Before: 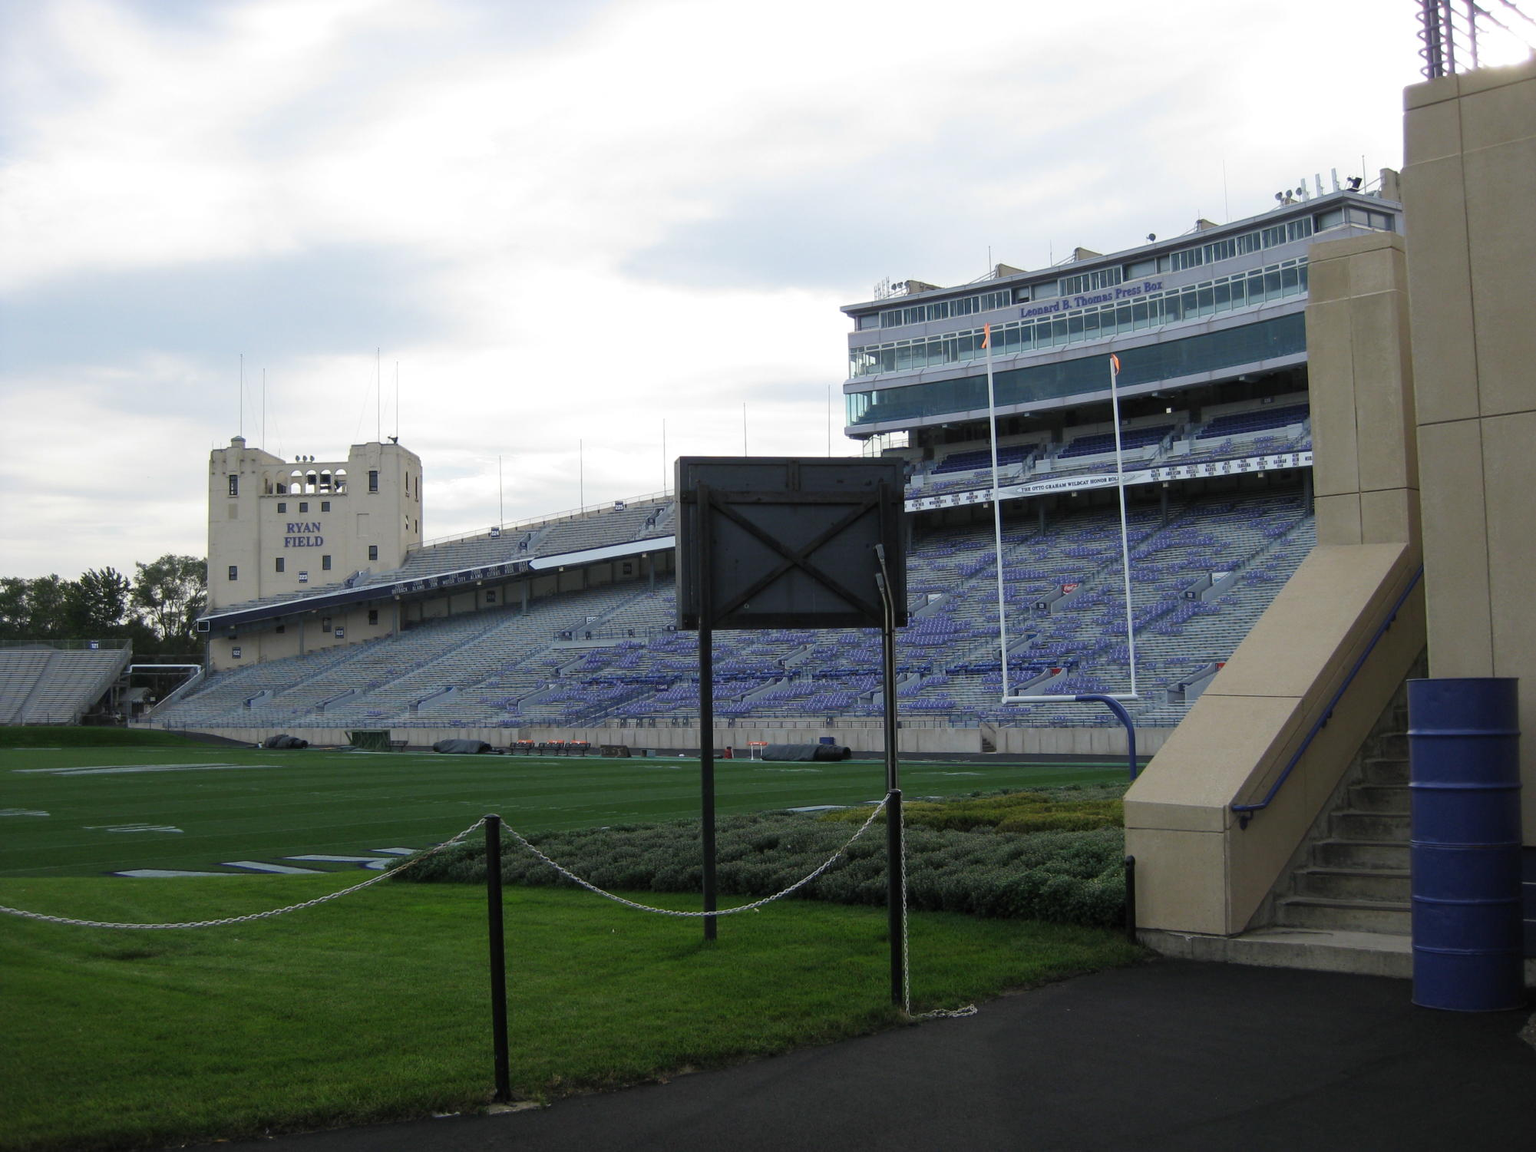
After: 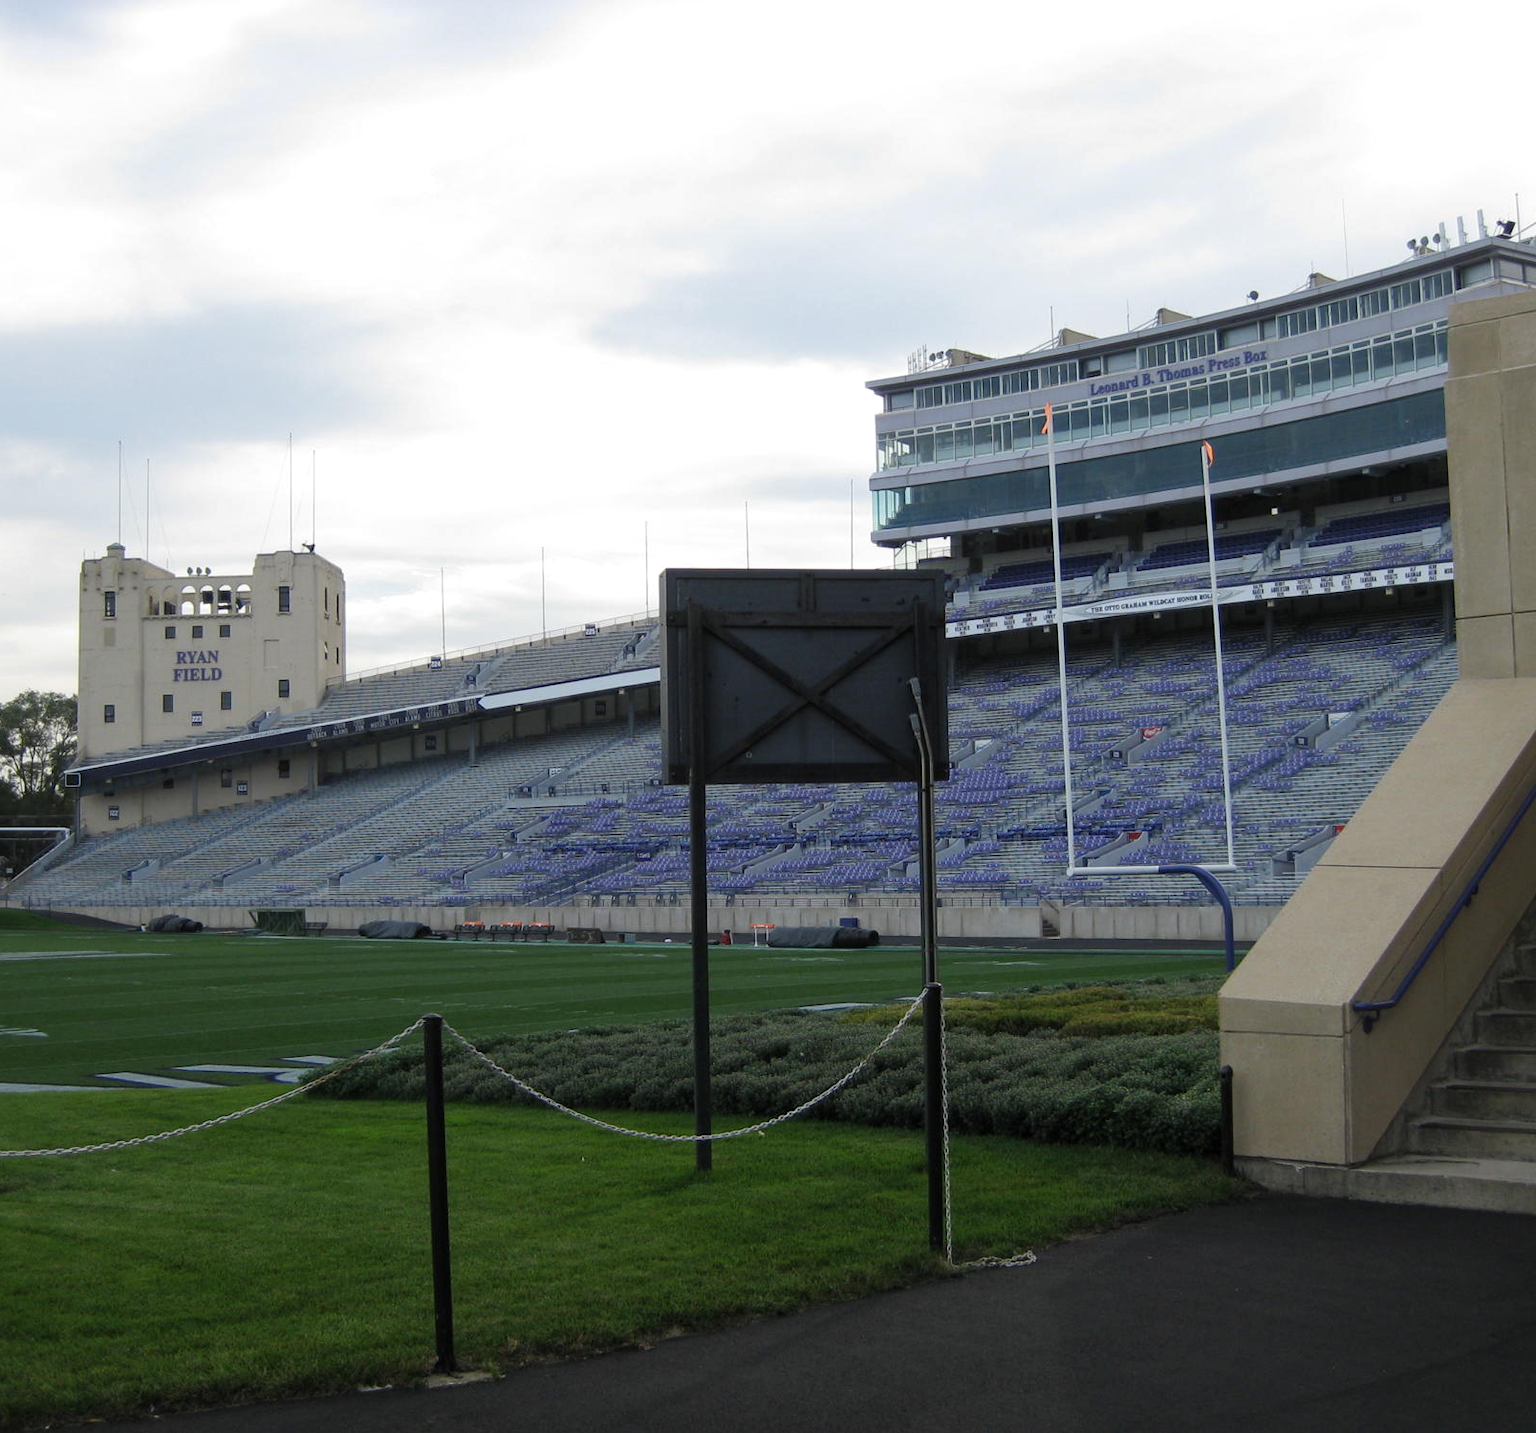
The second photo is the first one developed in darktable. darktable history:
local contrast: mode bilateral grid, contrast 11, coarseness 24, detail 112%, midtone range 0.2
crop and rotate: left 9.484%, right 10.173%
tone equalizer: edges refinement/feathering 500, mask exposure compensation -1.57 EV, preserve details no
